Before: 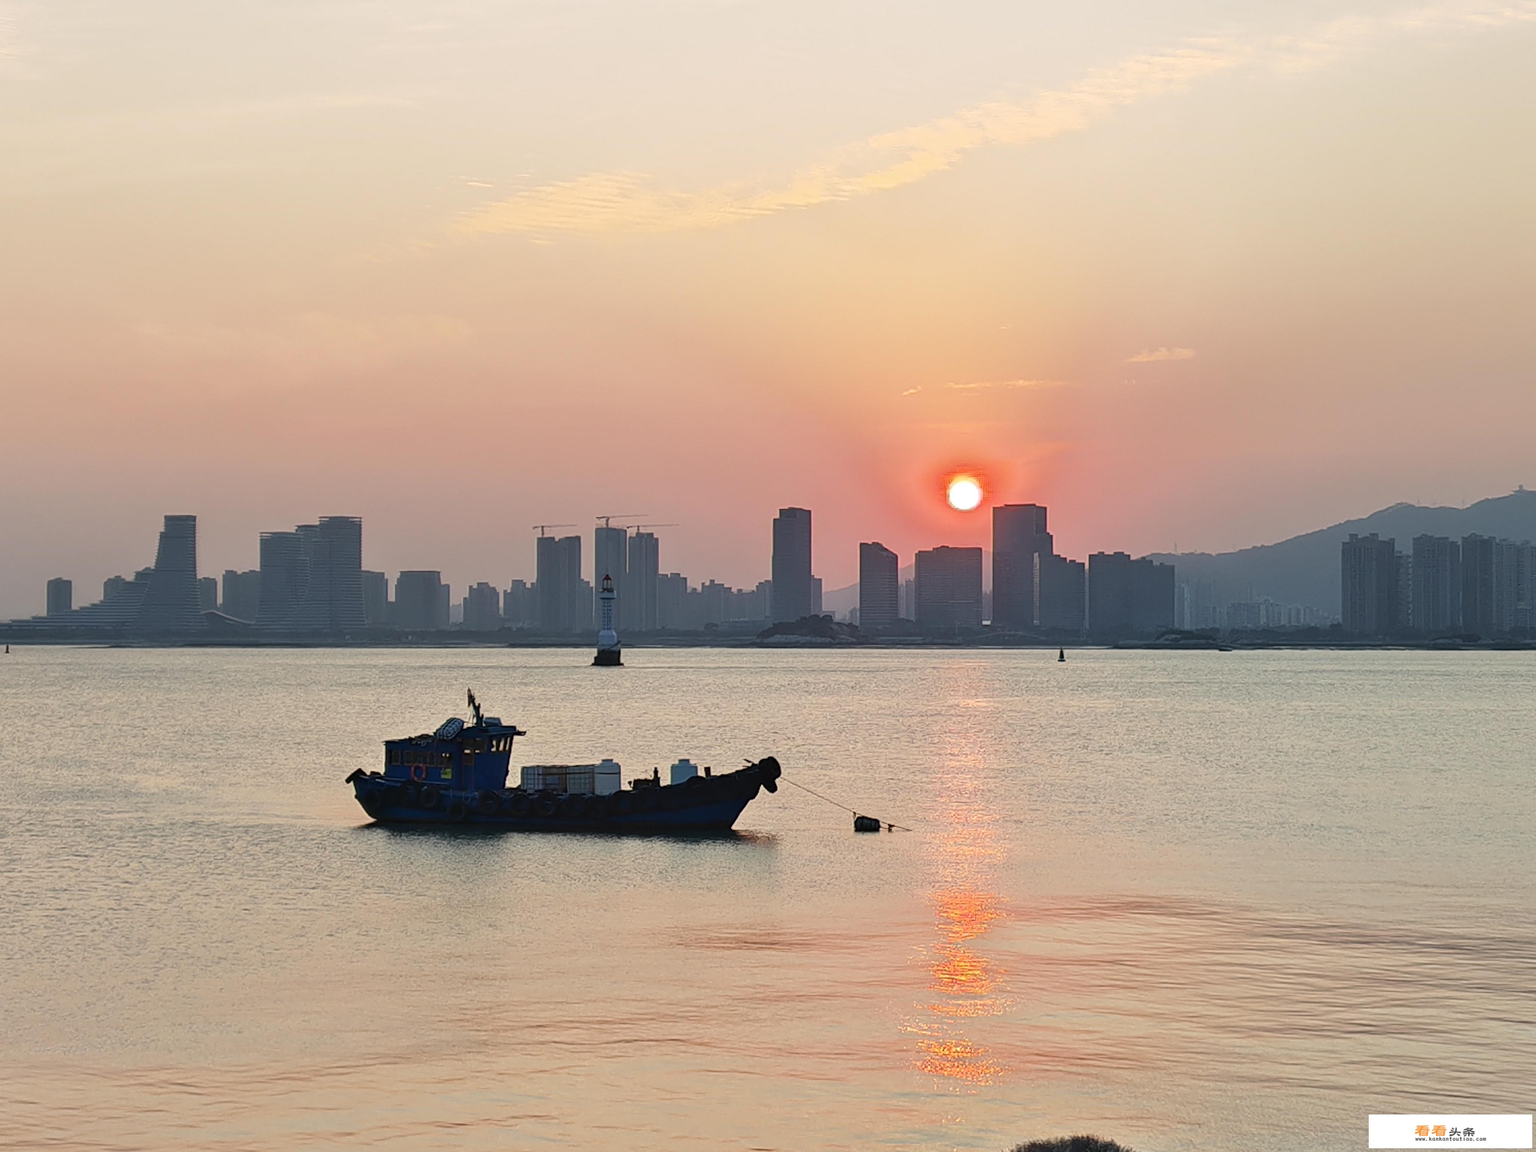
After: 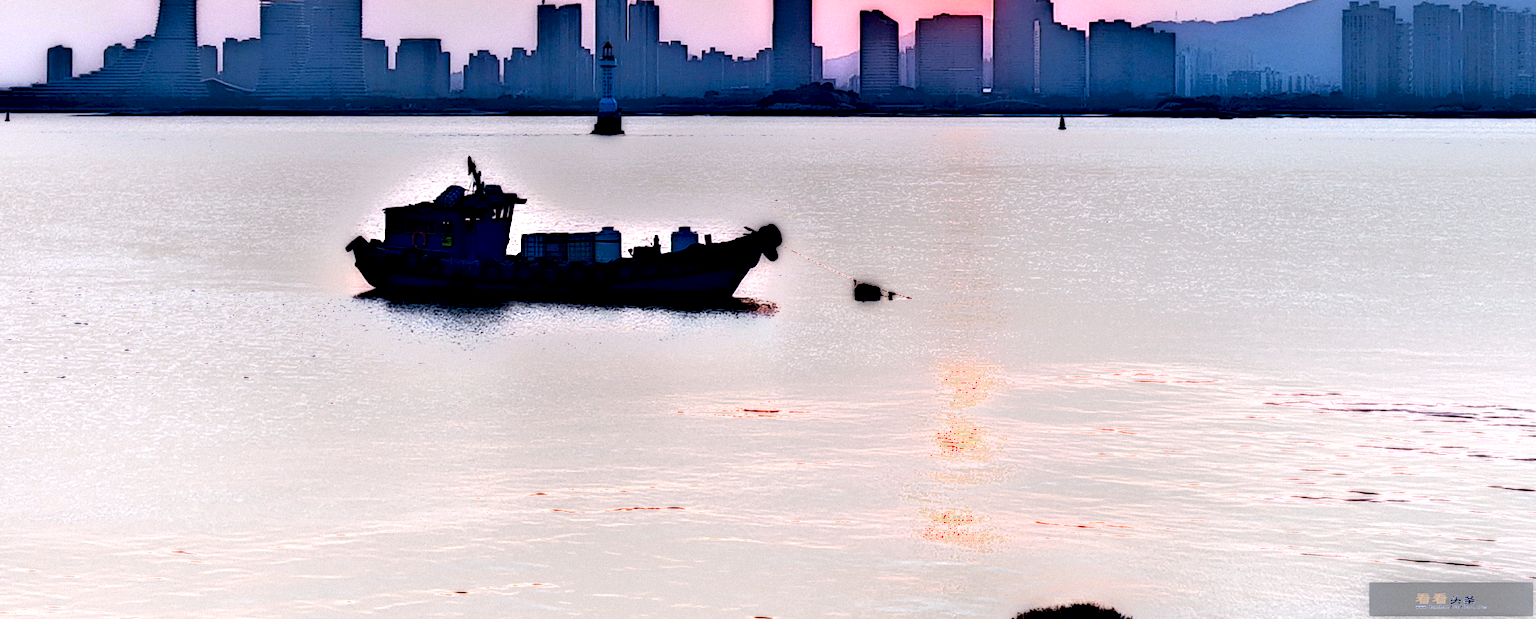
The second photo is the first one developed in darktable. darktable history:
exposure: black level correction 0, exposure 2 EV, compensate highlight preservation false
color calibration: illuminant custom, x 0.373, y 0.388, temperature 4269.97 K
color balance rgb: shadows lift › hue 87.51°, highlights gain › chroma 1.35%, highlights gain › hue 55.1°, global offset › chroma 0.13%, global offset › hue 253.66°, perceptual saturation grading › global saturation 16.38%
local contrast: highlights 0%, shadows 198%, detail 164%, midtone range 0.001
crop and rotate: top 46.237%
white balance: red 0.98, blue 1.034
grain: mid-tones bias 0%
shadows and highlights: shadows 25, highlights -48, soften with gaussian
